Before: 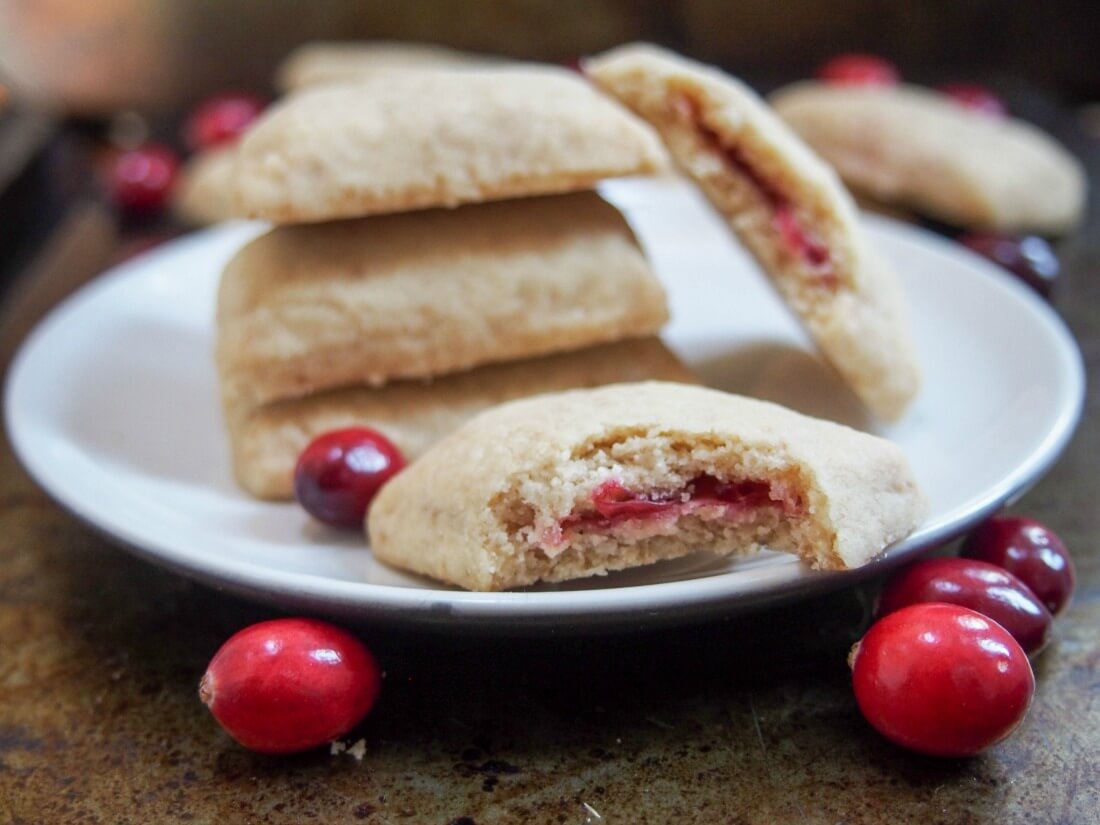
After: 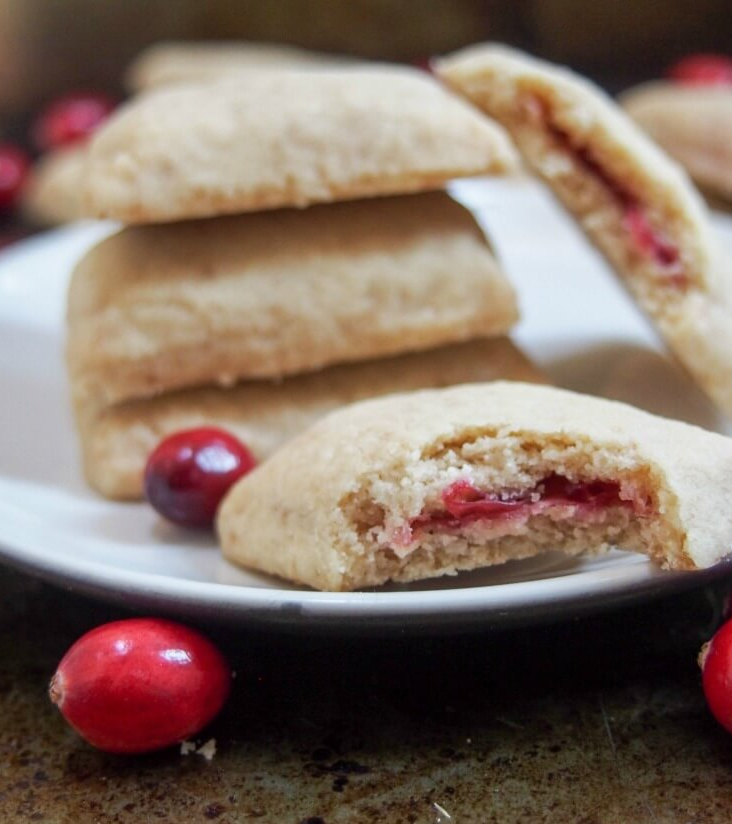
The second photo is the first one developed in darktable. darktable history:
crop and rotate: left 13.643%, right 19.801%
